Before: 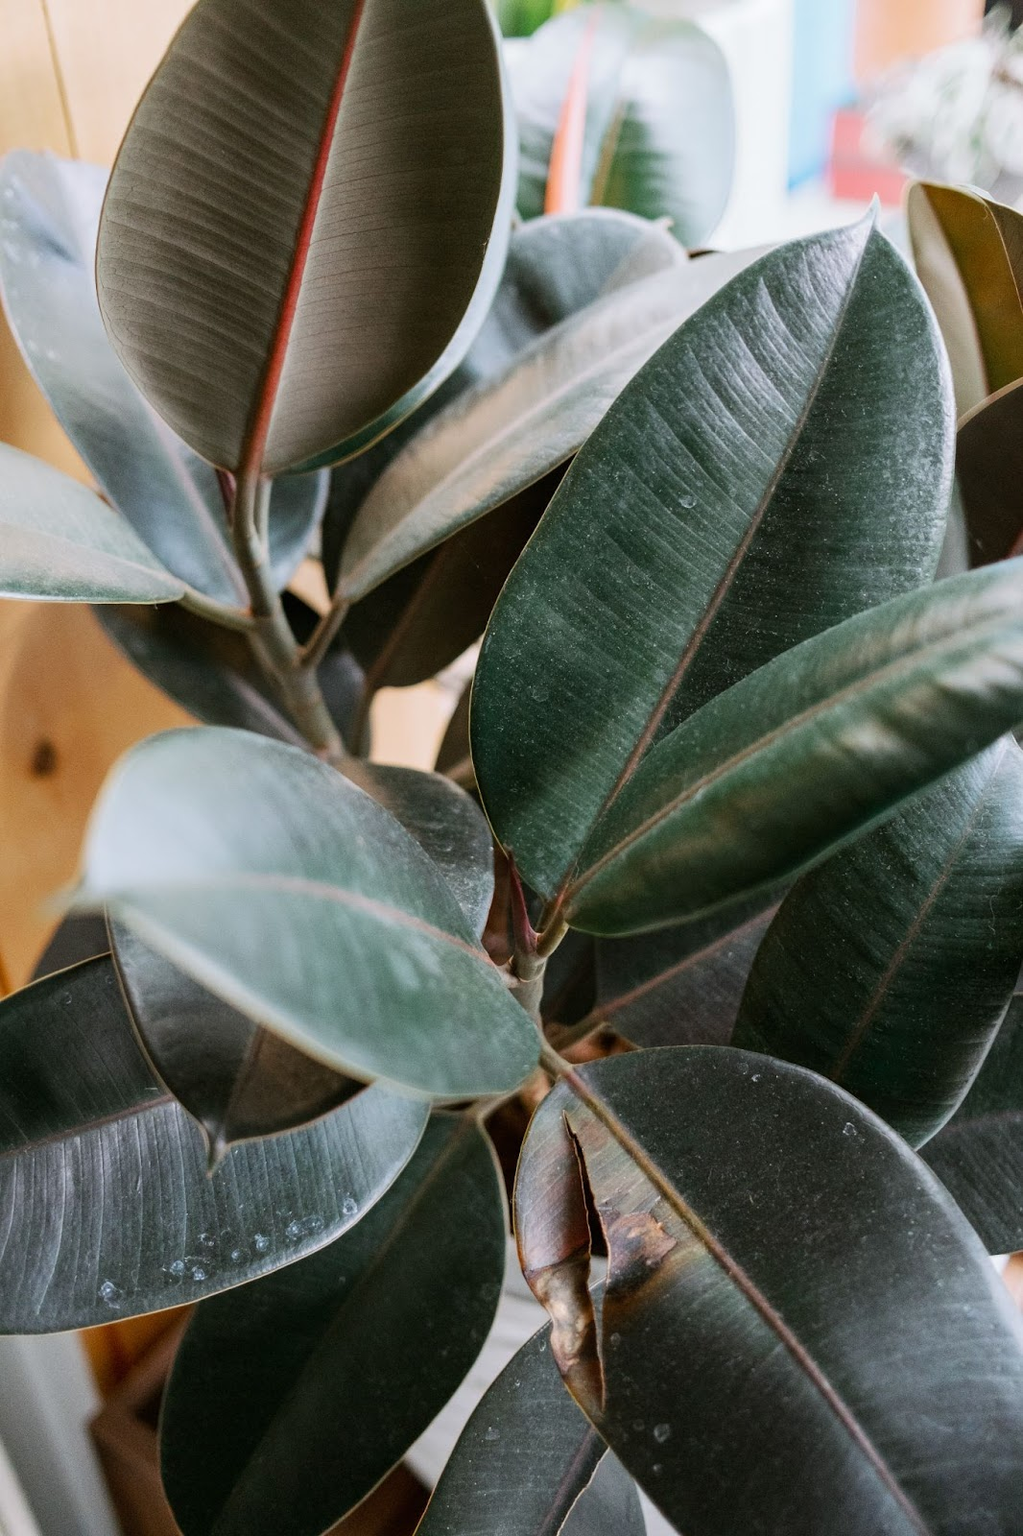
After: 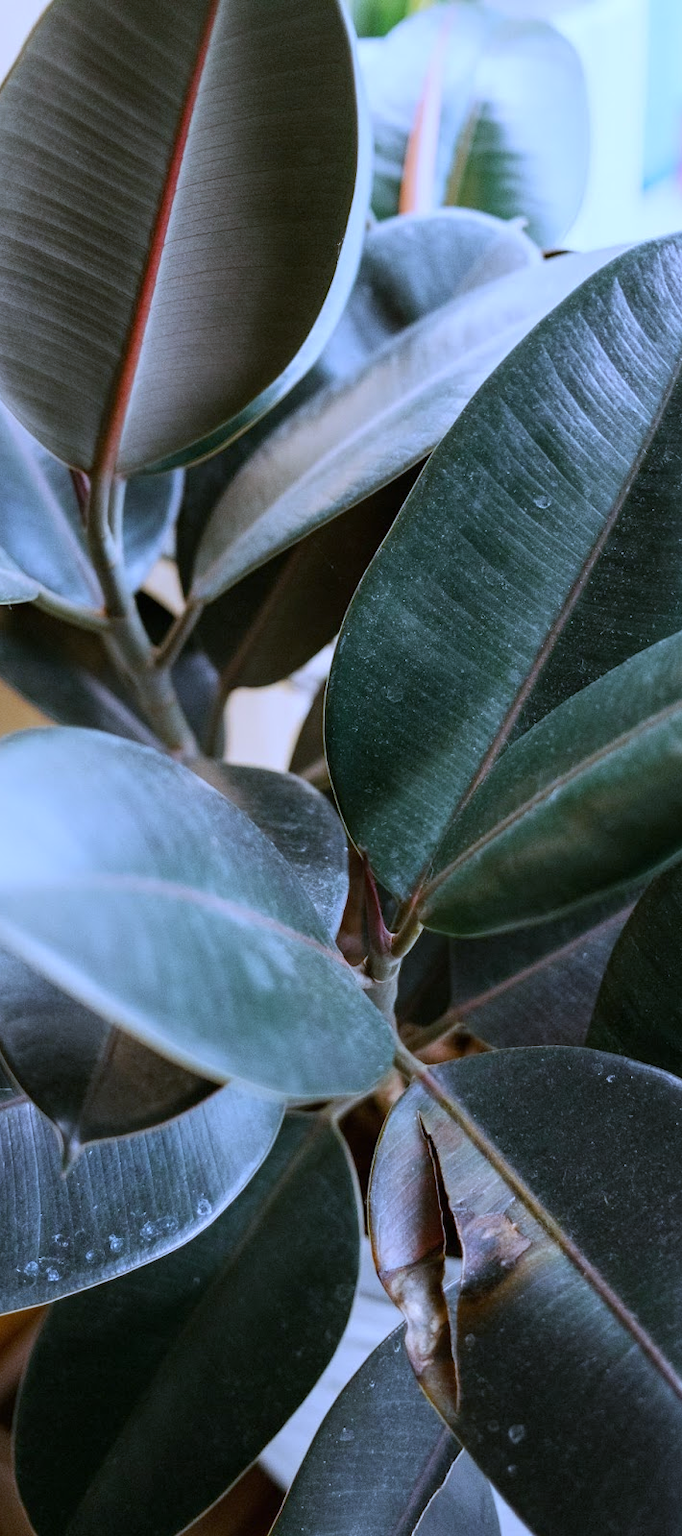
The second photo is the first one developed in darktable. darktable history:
crop and rotate: left 14.292%, right 19.041%
white balance: red 0.871, blue 1.249
